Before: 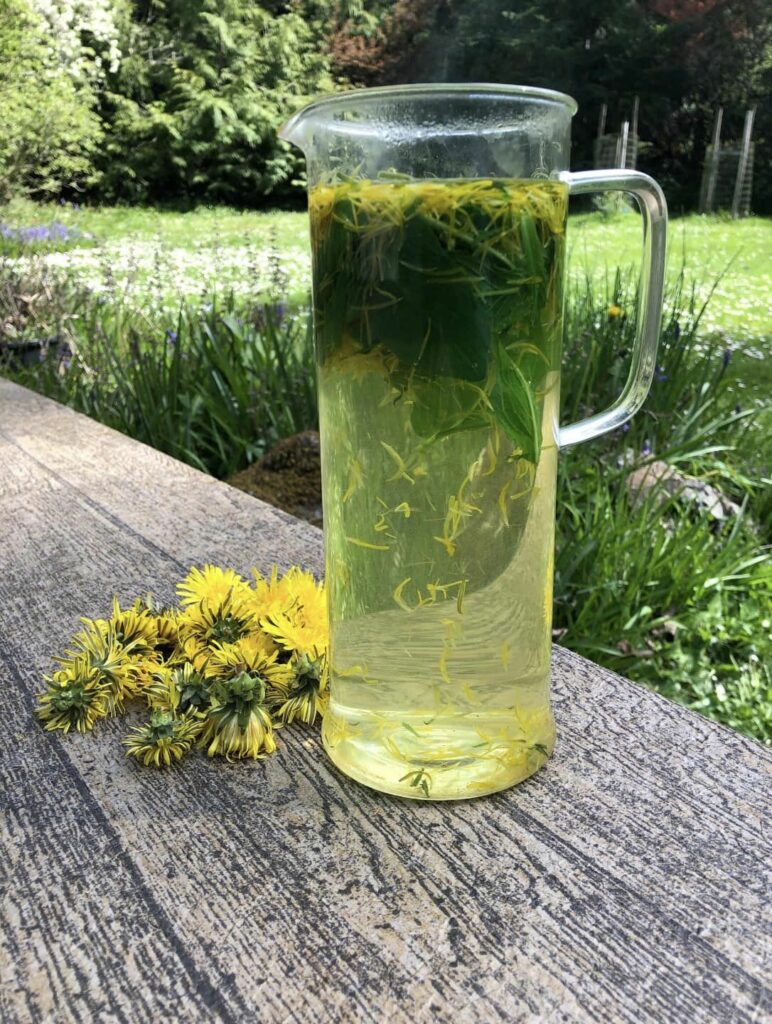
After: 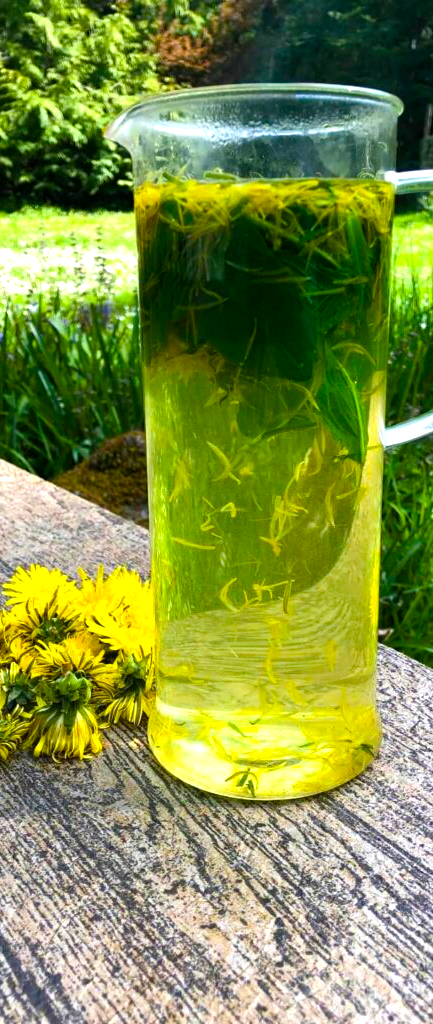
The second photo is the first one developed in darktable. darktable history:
crop and rotate: left 22.571%, right 21.307%
color balance rgb: linear chroma grading › shadows 31.779%, linear chroma grading › global chroma -1.68%, linear chroma grading › mid-tones 4.356%, perceptual saturation grading › global saturation 29.477%, perceptual brilliance grading › global brilliance 11.177%, global vibrance 26.129%, contrast 6.208%
contrast equalizer: y [[0.5, 0.5, 0.468, 0.5, 0.5, 0.5], [0.5 ×6], [0.5 ×6], [0 ×6], [0 ×6]], mix 0.293
